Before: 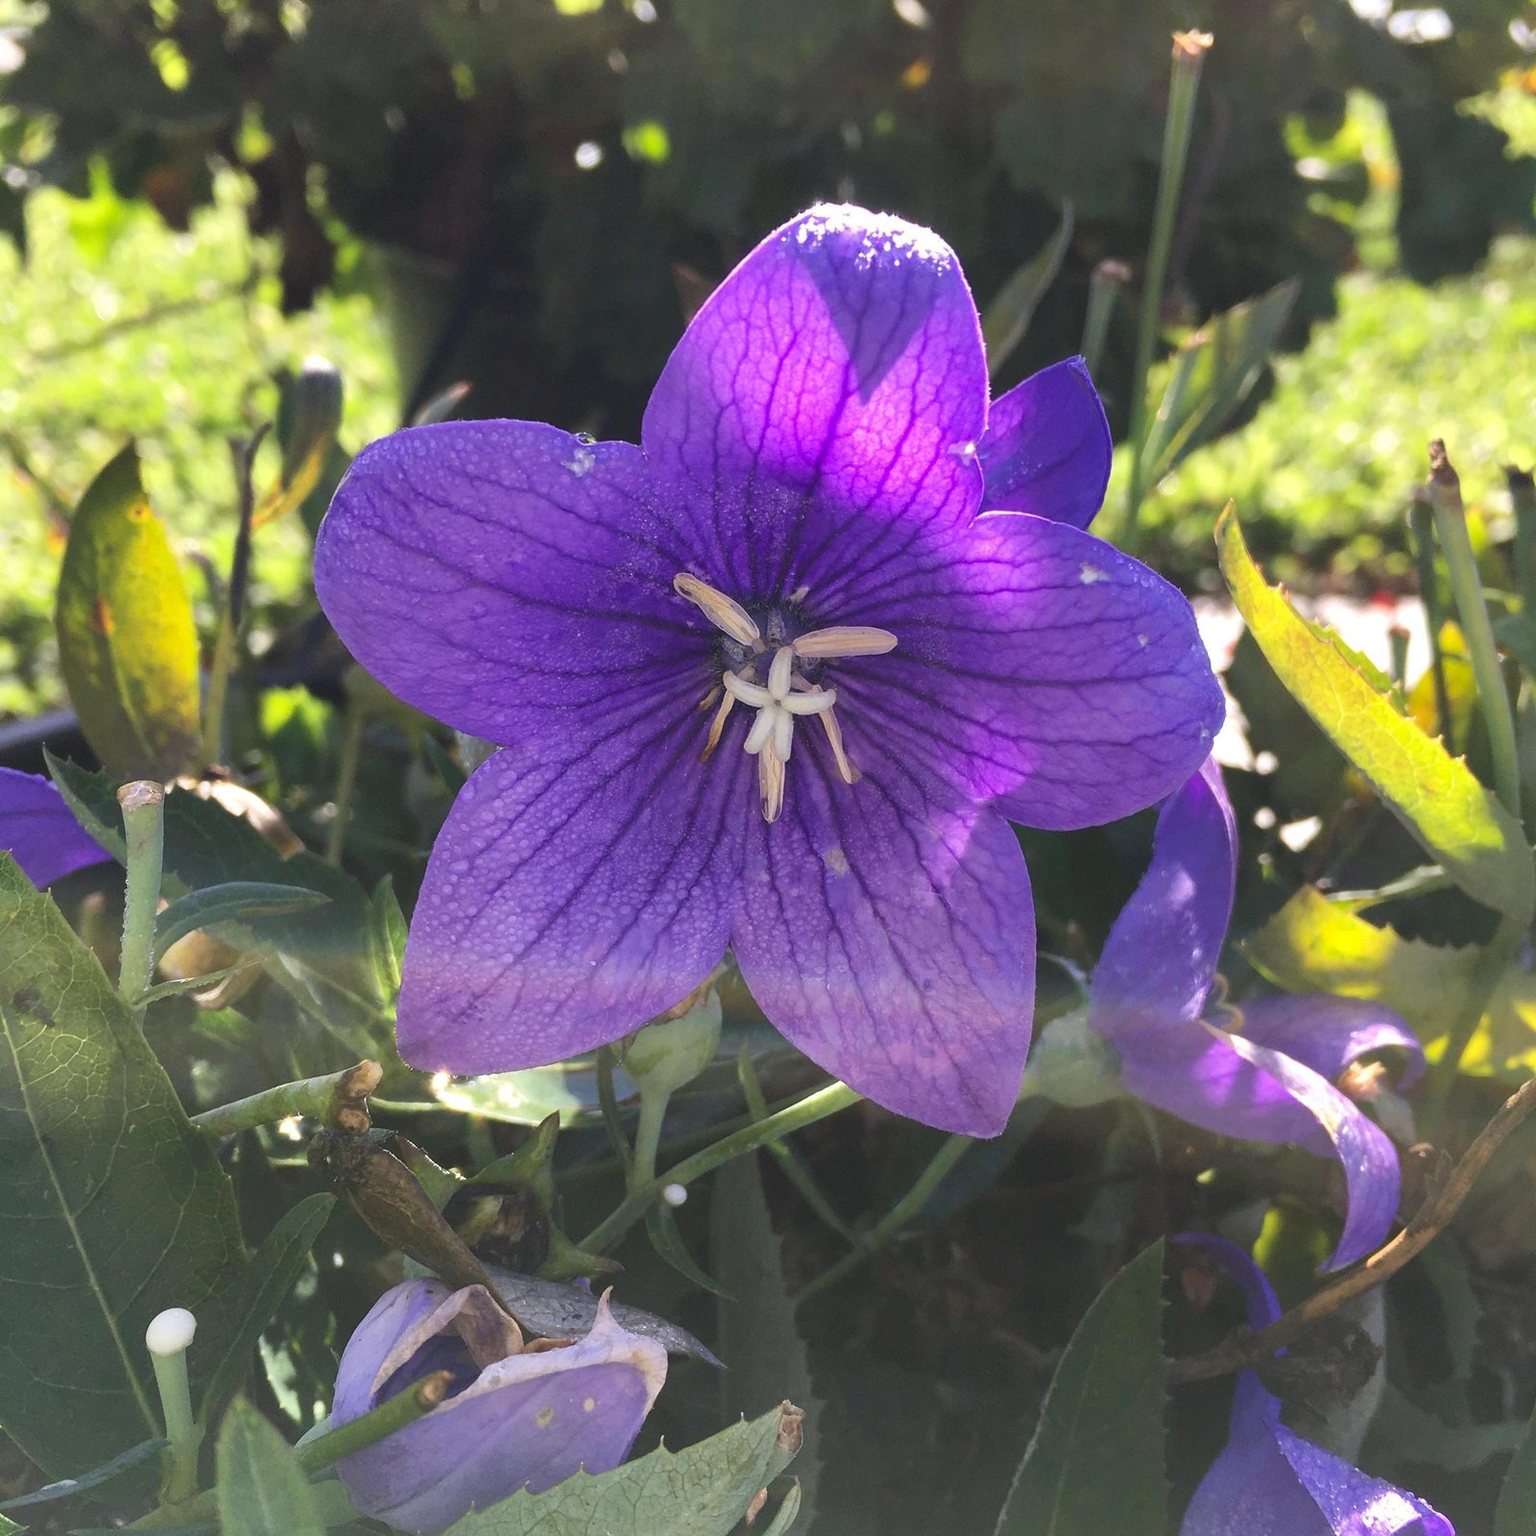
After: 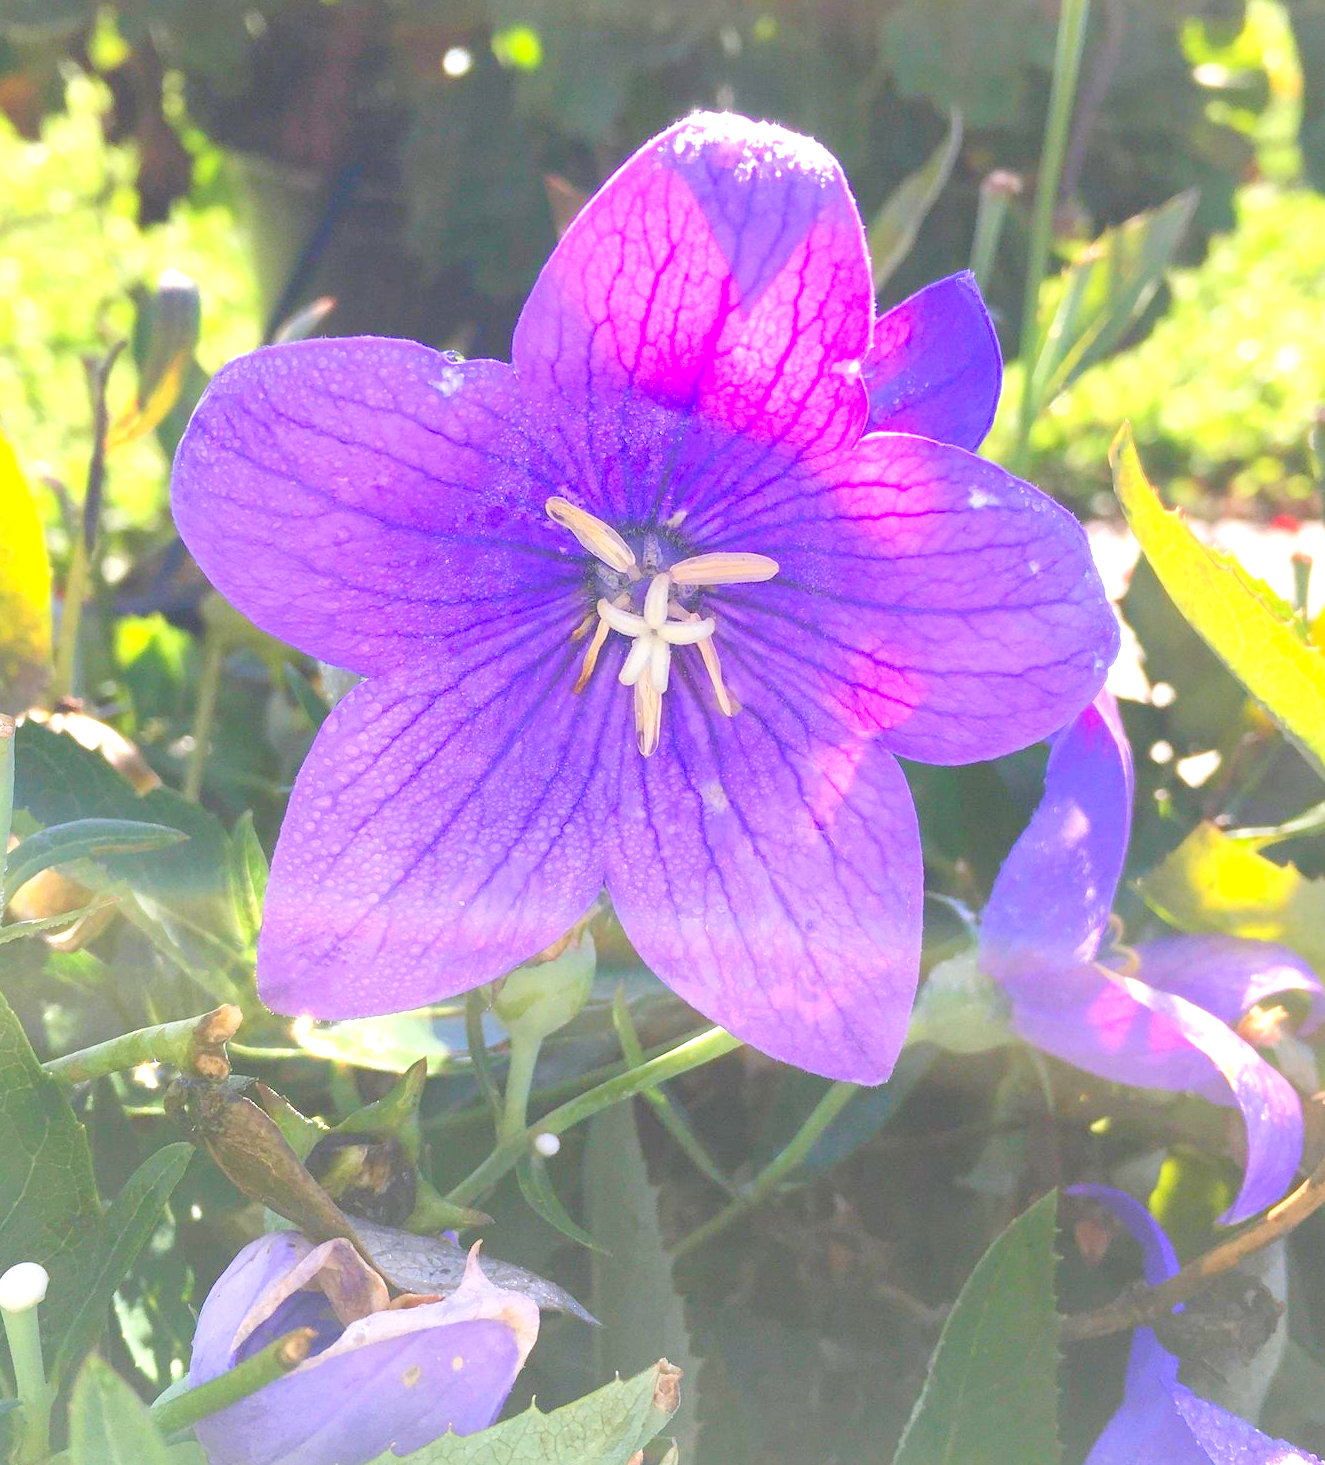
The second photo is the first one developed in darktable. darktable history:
levels: levels [0.008, 0.318, 0.836]
crop: left 9.807%, top 6.259%, right 7.334%, bottom 2.177%
